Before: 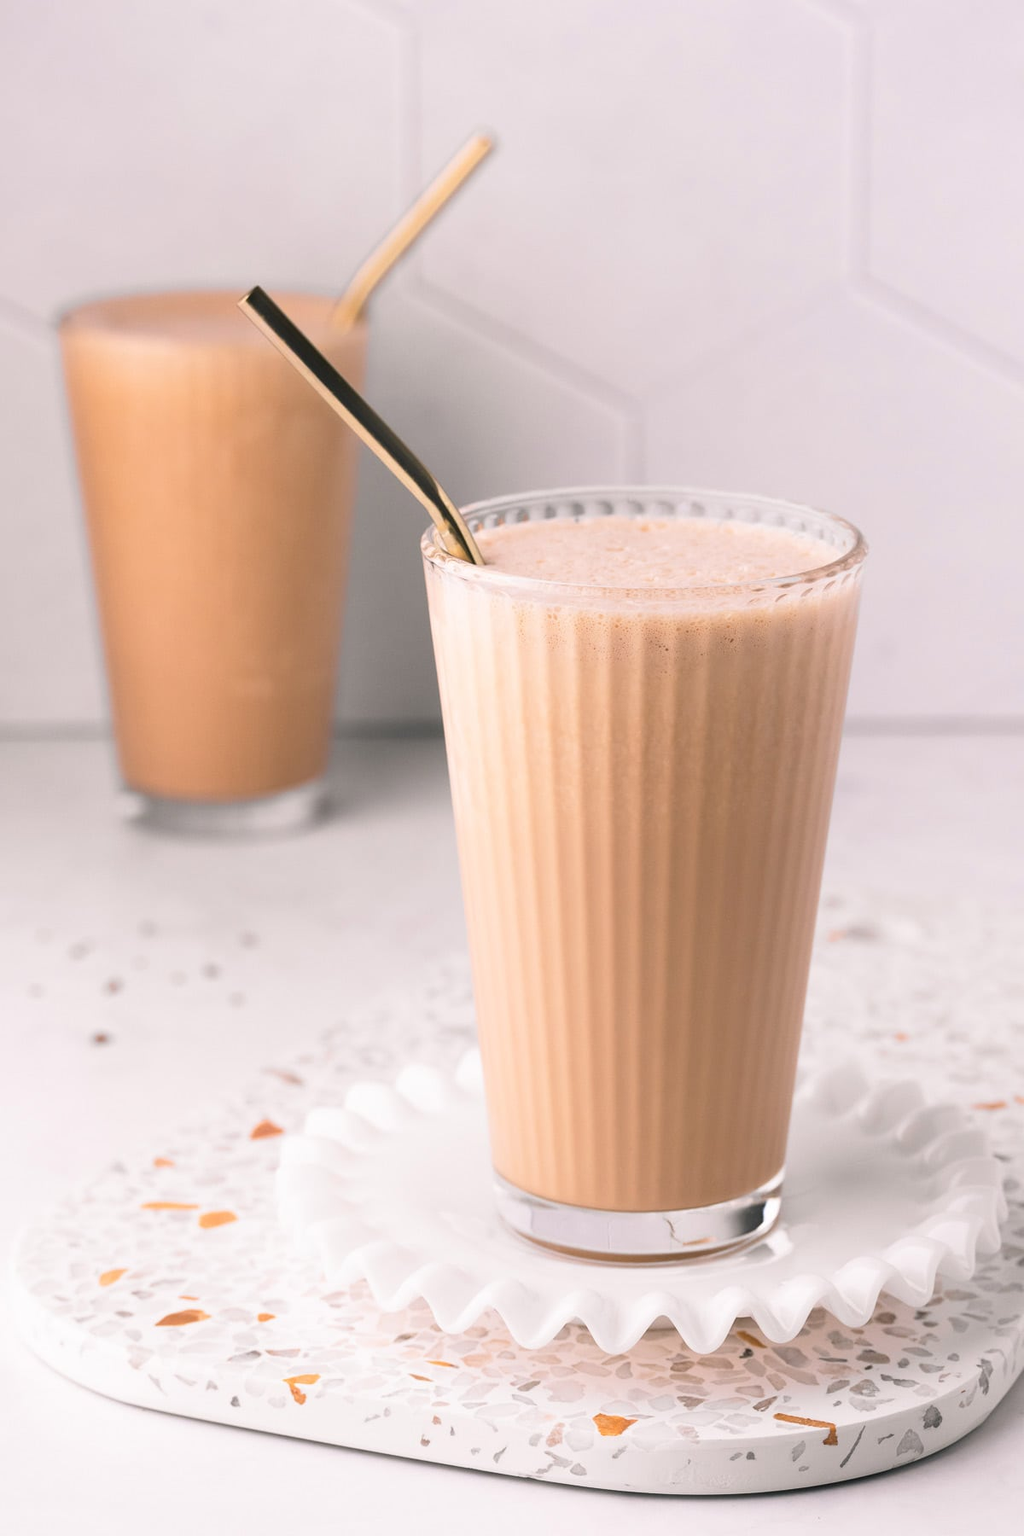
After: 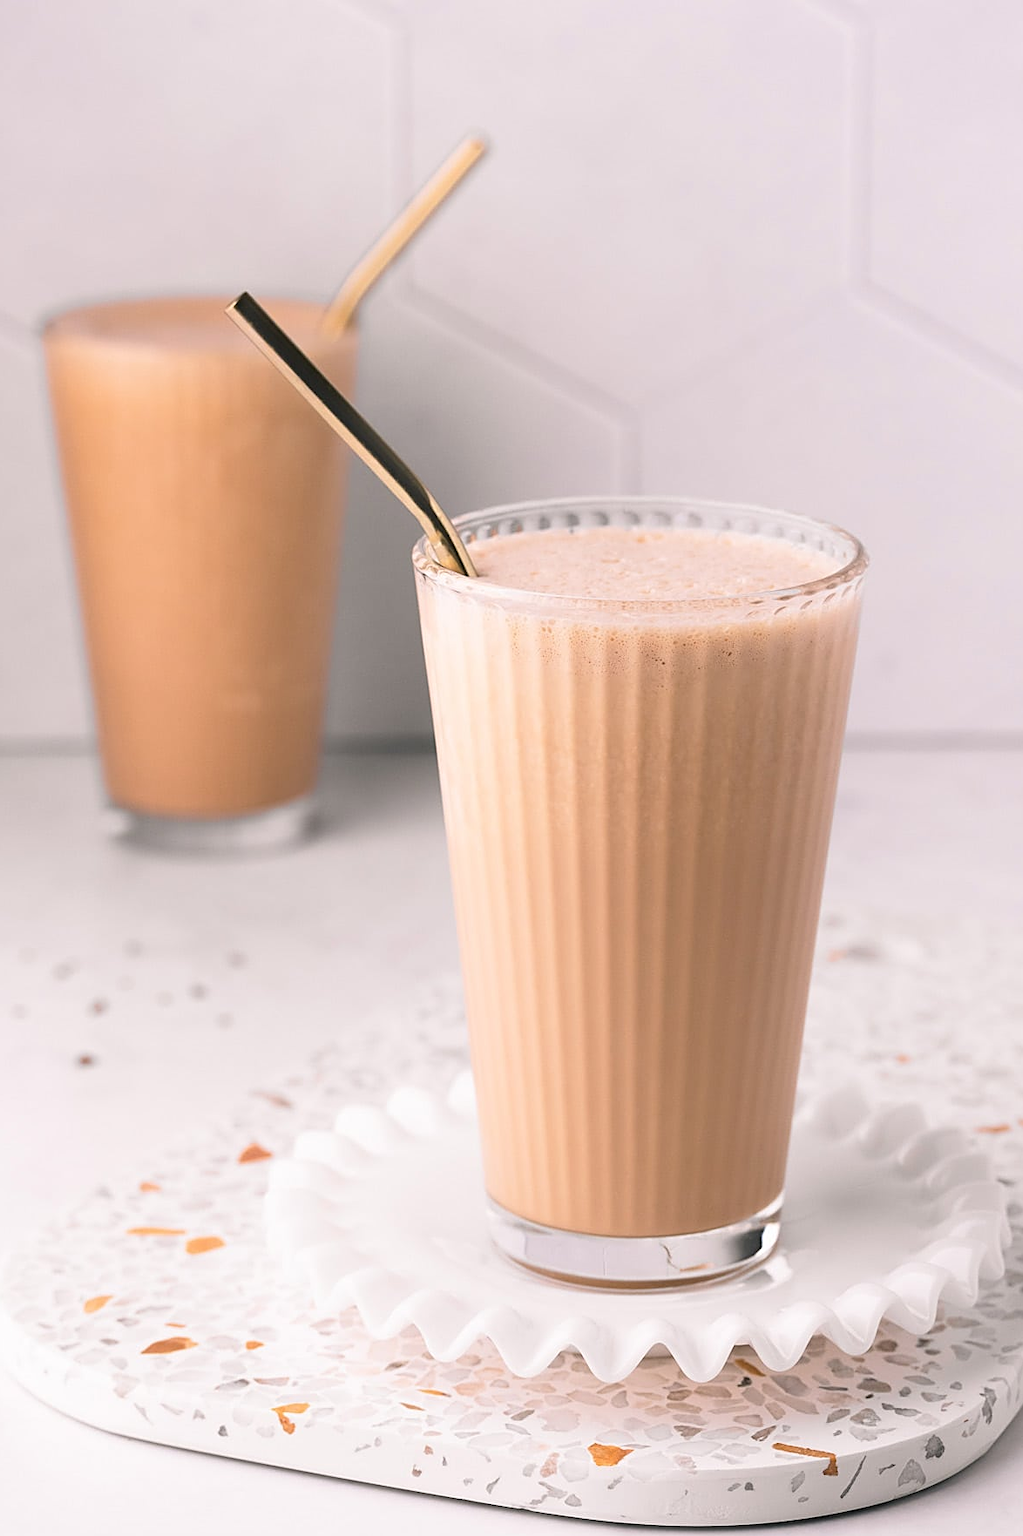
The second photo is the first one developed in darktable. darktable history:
sharpen: on, module defaults
crop: left 1.743%, right 0.268%, bottom 2.011%
